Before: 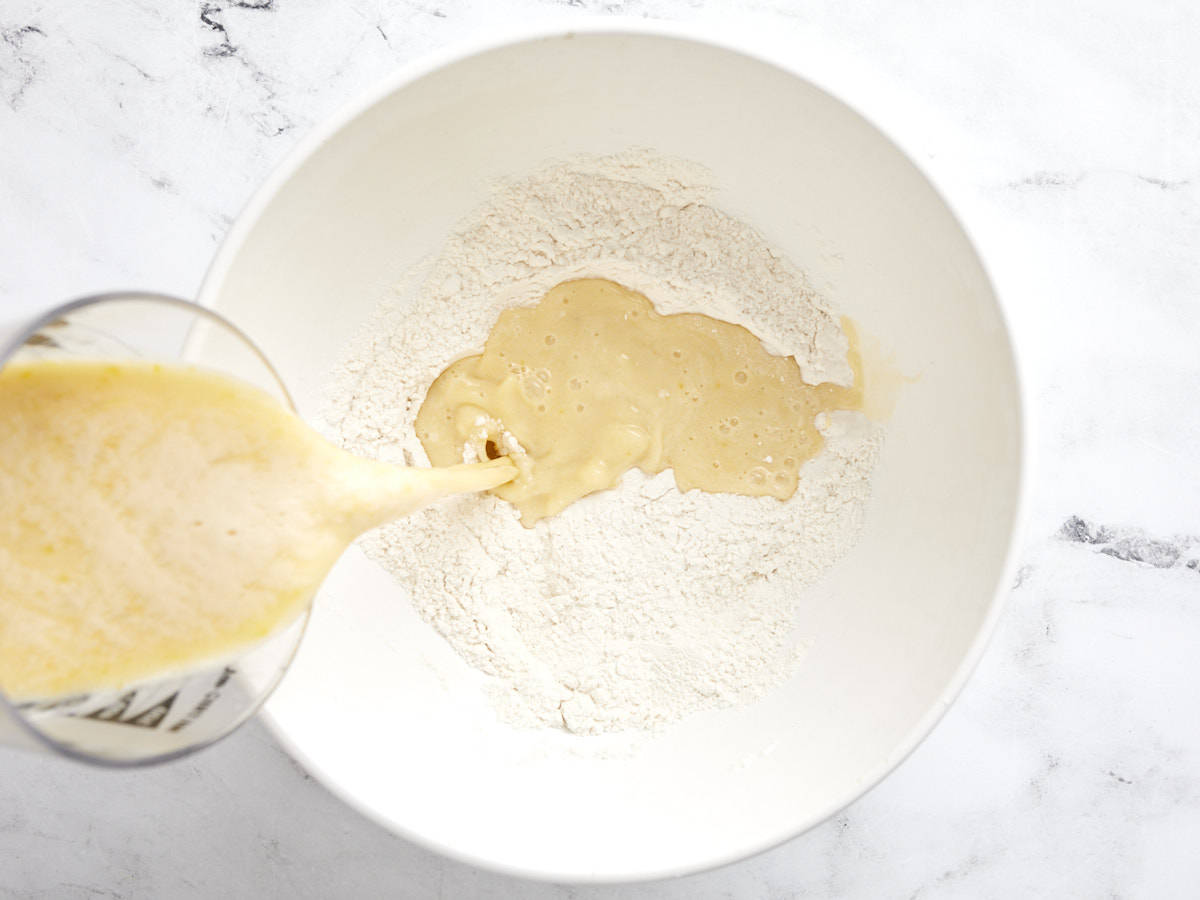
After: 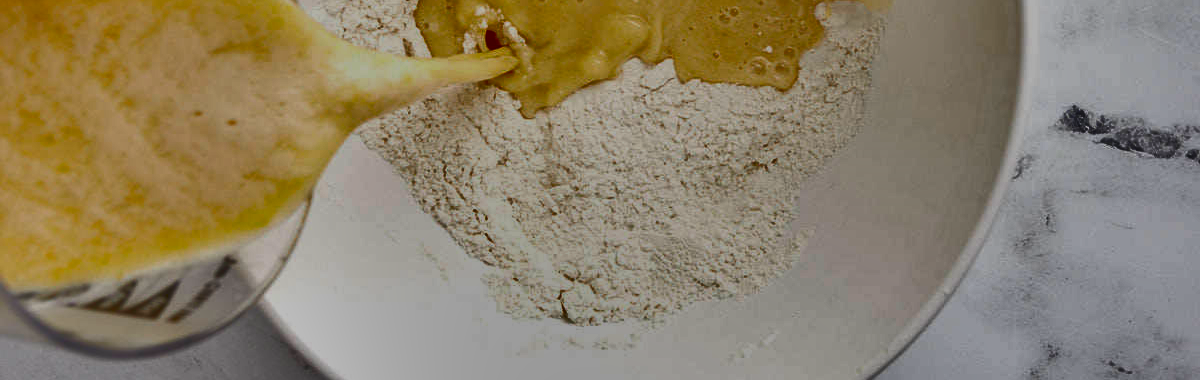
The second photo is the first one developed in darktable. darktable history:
contrast brightness saturation: contrast -0.179, saturation 0.189
shadows and highlights: shadows 18.64, highlights -84.51, soften with gaussian
crop: top 45.617%, bottom 12.147%
